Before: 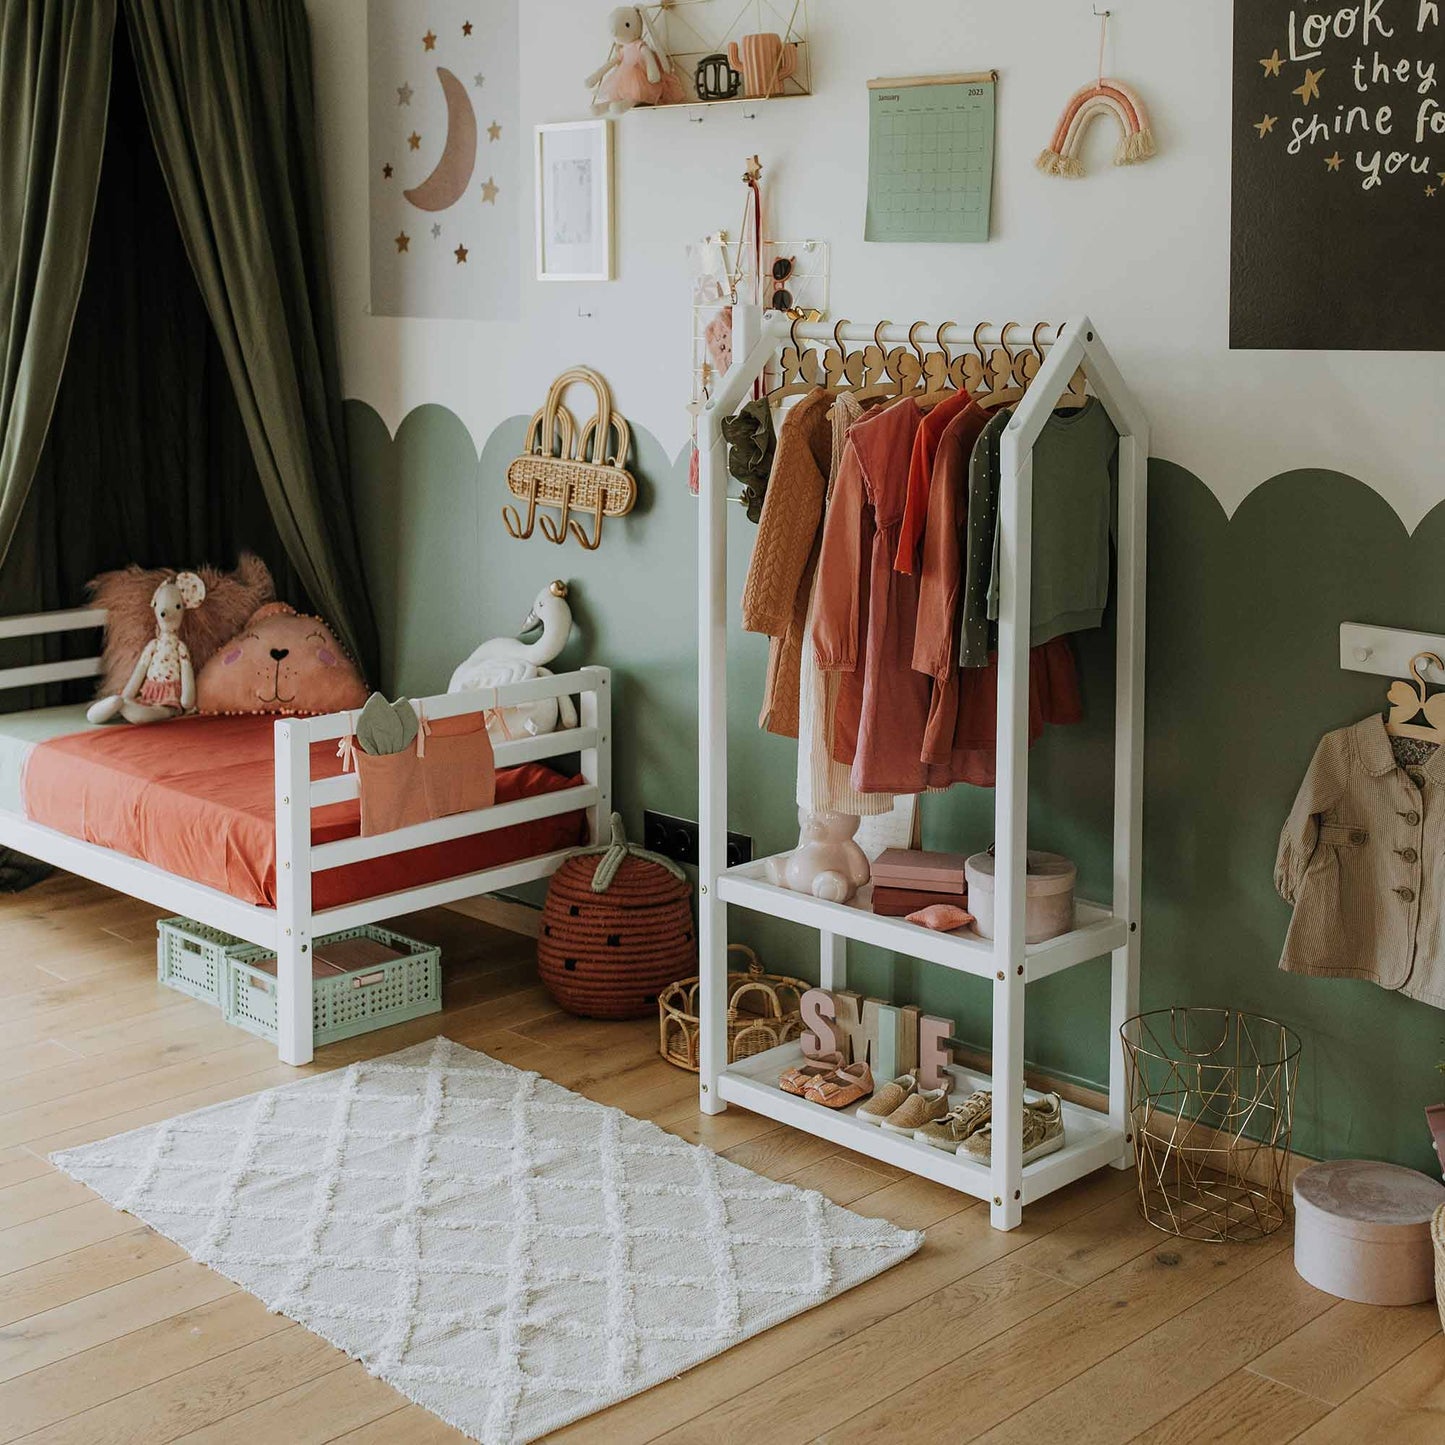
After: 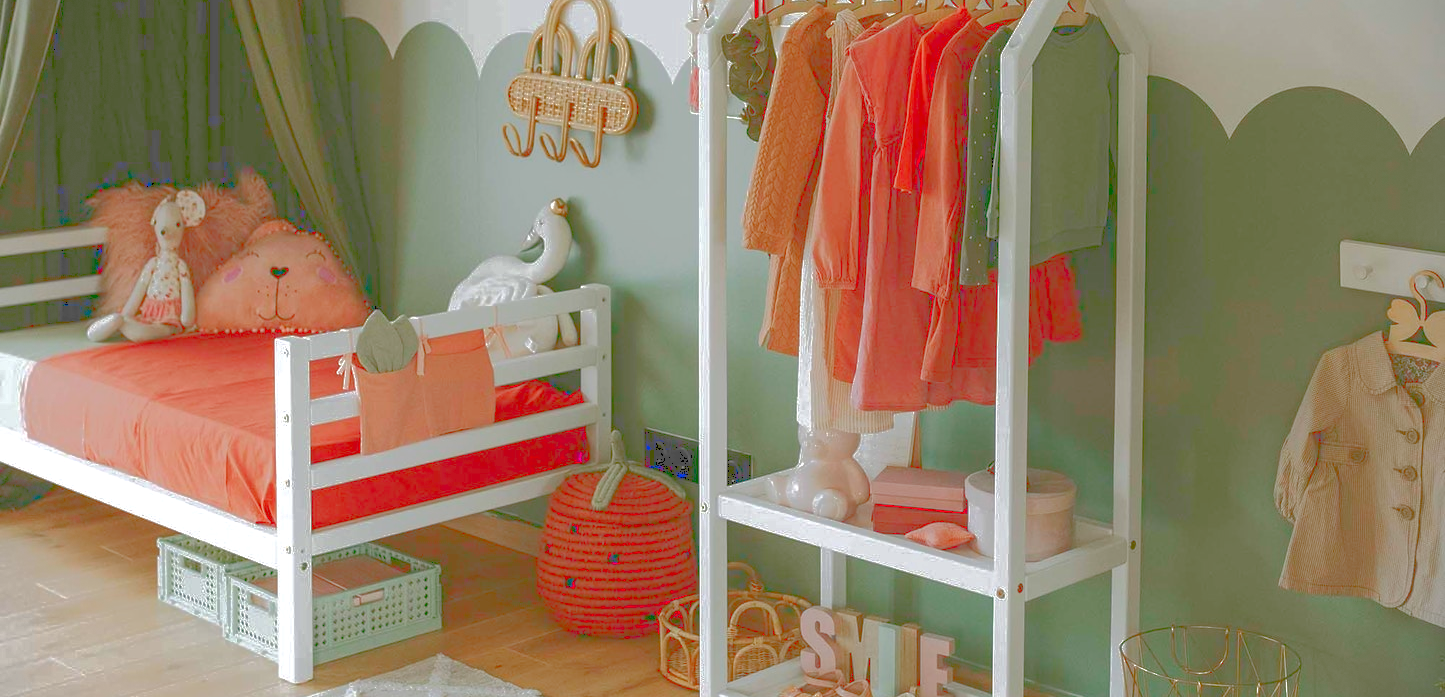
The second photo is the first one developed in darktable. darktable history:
crop and rotate: top 26.476%, bottom 25.269%
exposure: exposure 0.603 EV, compensate highlight preservation false
vignetting: fall-off start 91.42%, dithering 8-bit output, unbound false
tone curve: curves: ch0 [(0, 0) (0.003, 0.322) (0.011, 0.327) (0.025, 0.345) (0.044, 0.365) (0.069, 0.378) (0.1, 0.391) (0.136, 0.403) (0.177, 0.412) (0.224, 0.429) (0.277, 0.448) (0.335, 0.474) (0.399, 0.503) (0.468, 0.537) (0.543, 0.57) (0.623, 0.61) (0.709, 0.653) (0.801, 0.699) (0.898, 0.75) (1, 1)], color space Lab, linked channels, preserve colors none
